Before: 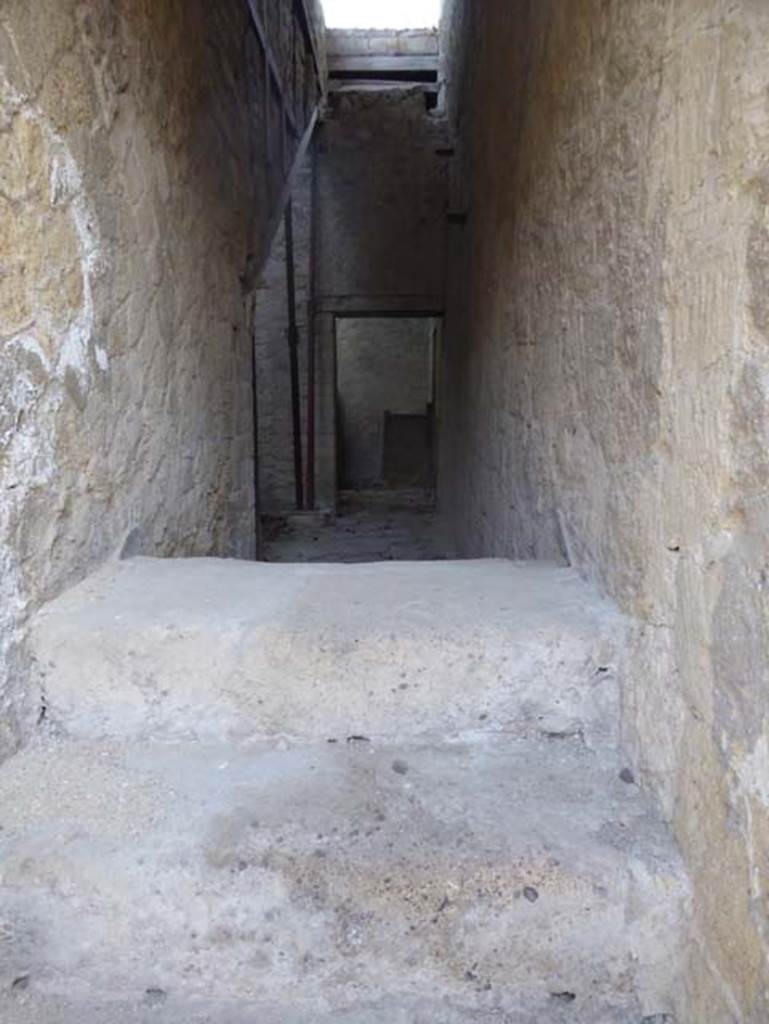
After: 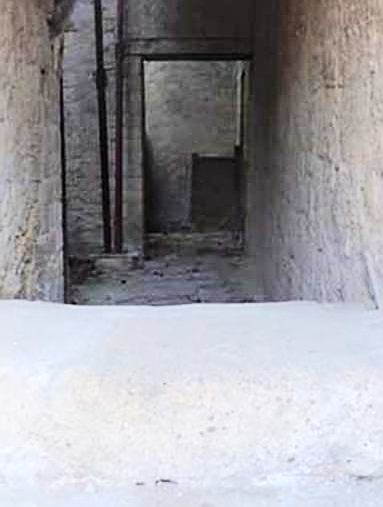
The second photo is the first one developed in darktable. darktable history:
sharpen: on, module defaults
exposure: exposure 0.203 EV, compensate highlight preservation false
tone equalizer: -7 EV 0.16 EV, -6 EV 0.63 EV, -5 EV 1.13 EV, -4 EV 1.36 EV, -3 EV 1.13 EV, -2 EV 0.6 EV, -1 EV 0.161 EV, edges refinement/feathering 500, mask exposure compensation -1.57 EV, preserve details no
crop: left 25.014%, top 25.15%, right 25.068%, bottom 25.295%
shadows and highlights: shadows 1.57, highlights 38.49
